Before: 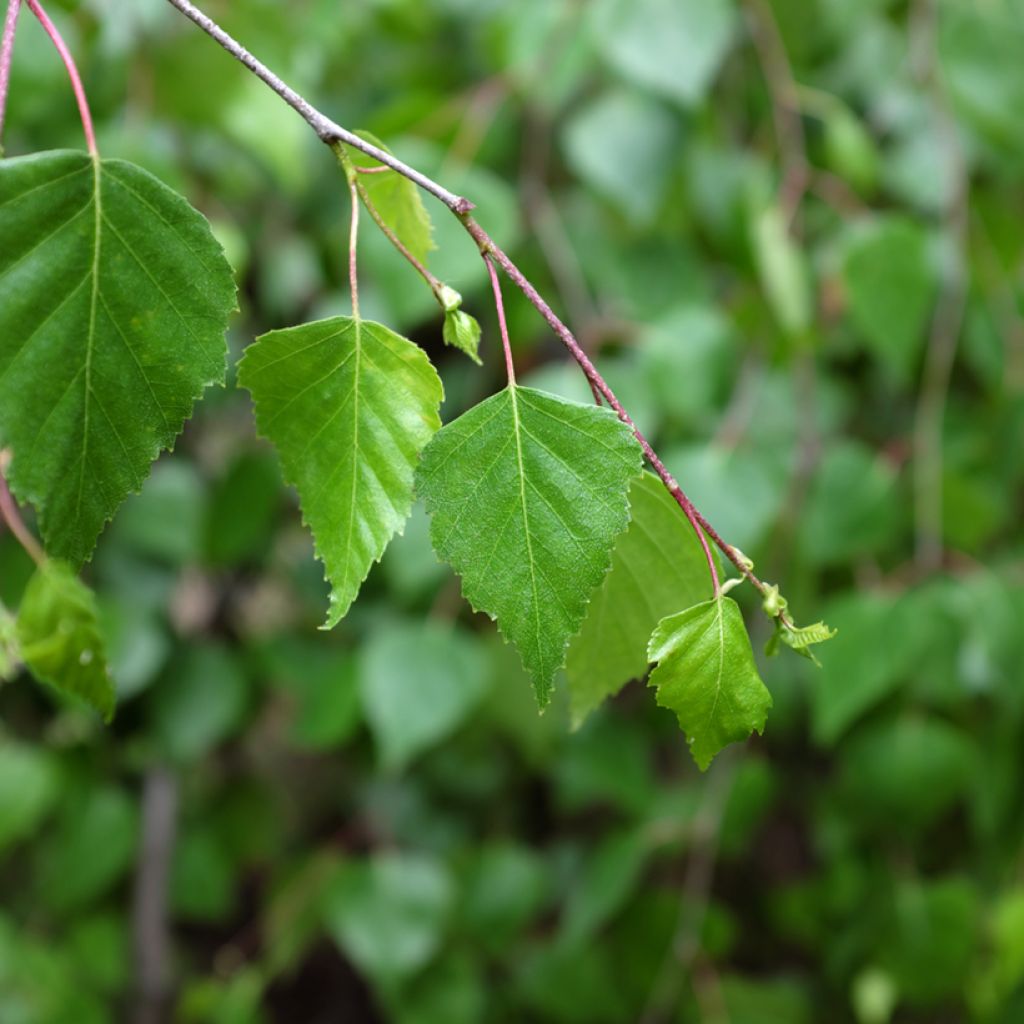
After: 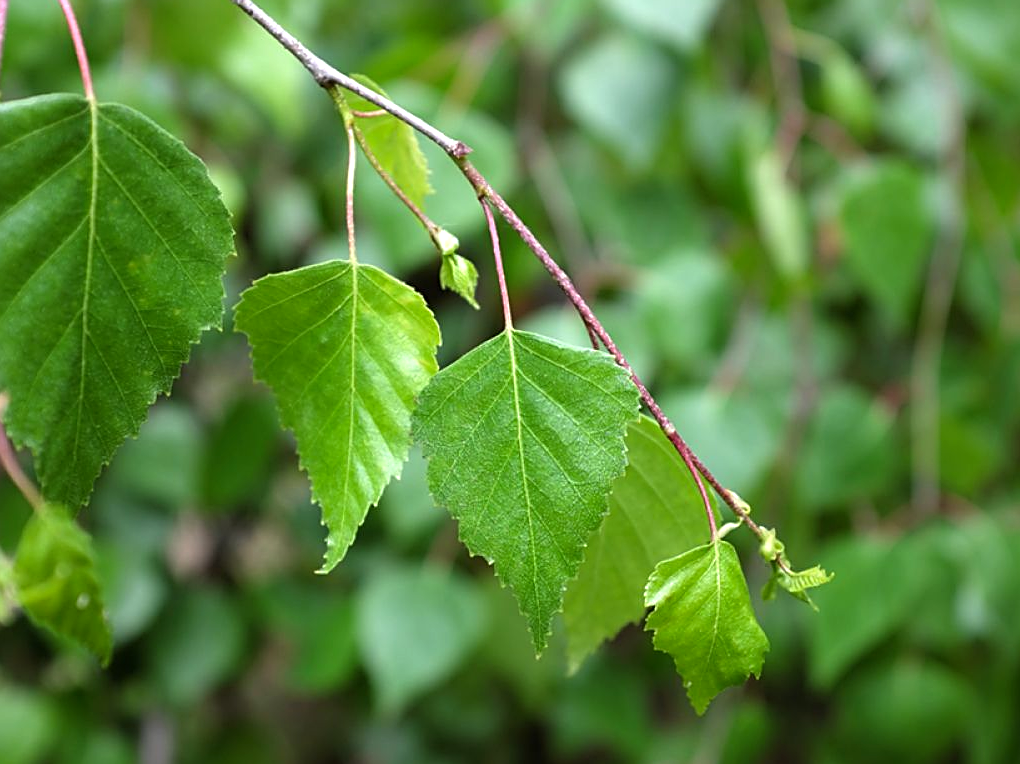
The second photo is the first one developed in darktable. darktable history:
sharpen: on, module defaults
crop: left 0.33%, top 5.53%, bottom 19.782%
color balance rgb: perceptual saturation grading › global saturation 0.319%, perceptual brilliance grading › highlights 8.321%, perceptual brilliance grading › mid-tones 3.282%, perceptual brilliance grading › shadows 1.204%
